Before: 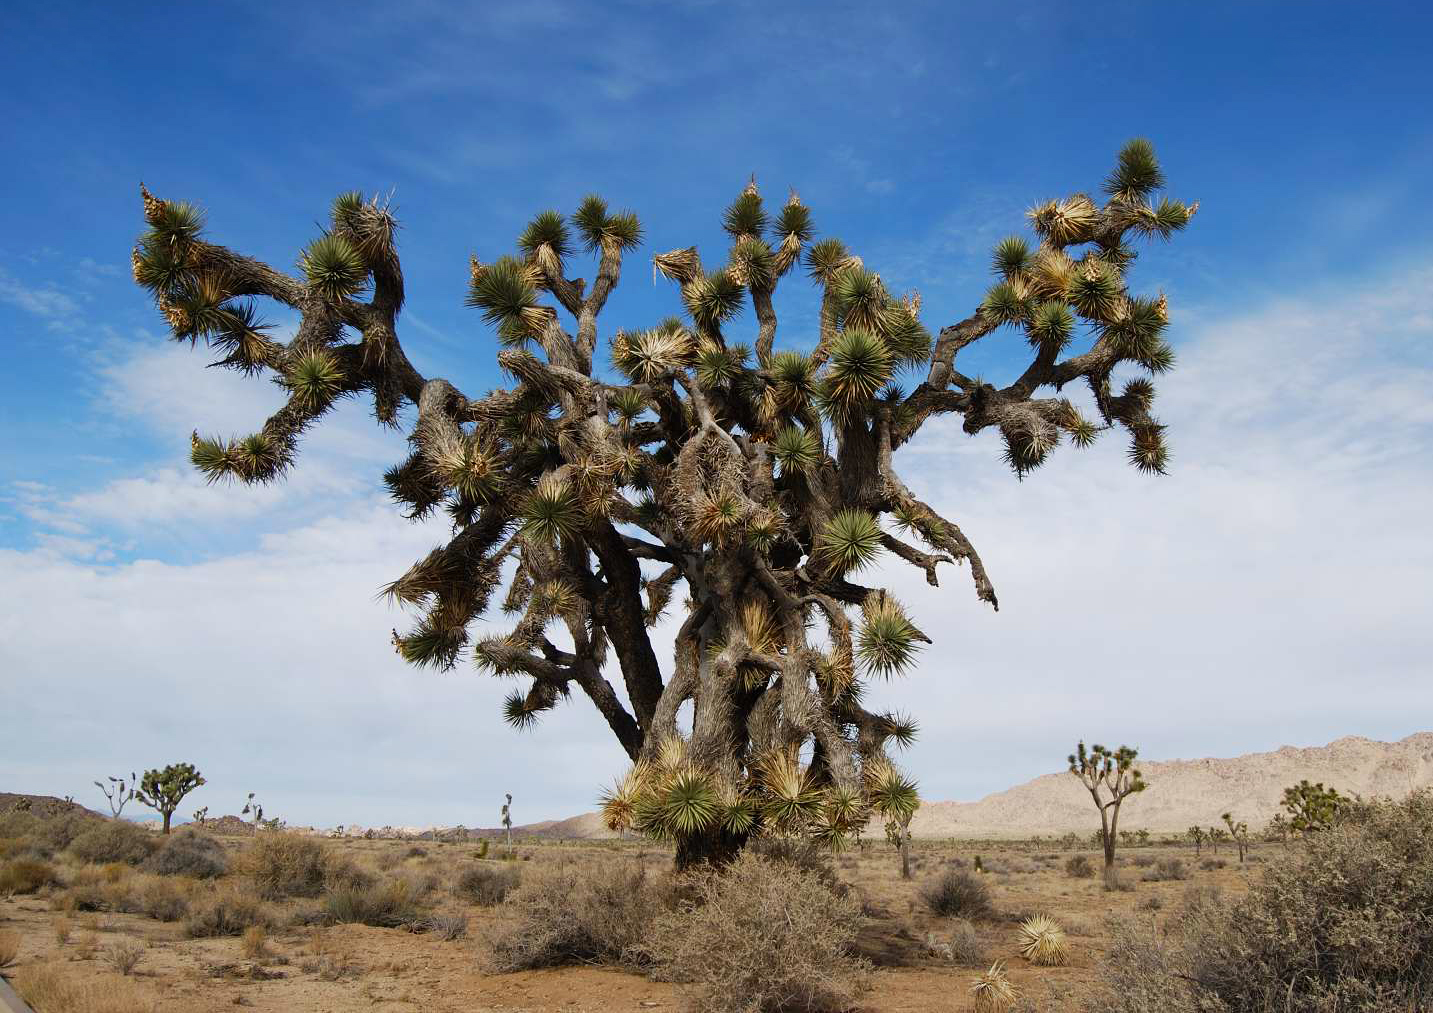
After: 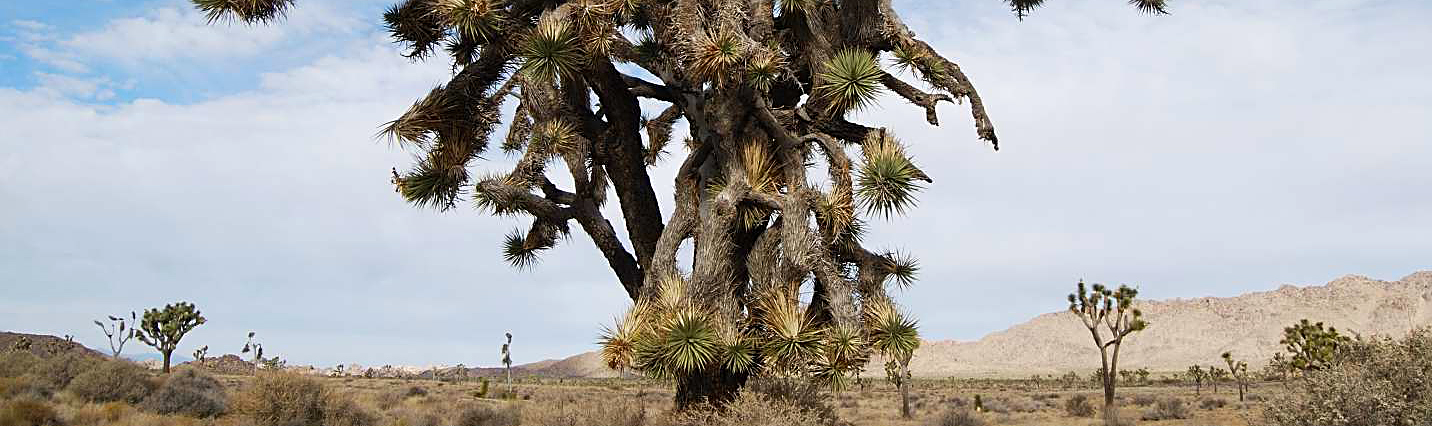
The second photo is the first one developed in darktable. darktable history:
exposure: exposure 0.128 EV, compensate highlight preservation false
crop: top 45.551%, bottom 12.262%
sharpen: on, module defaults
